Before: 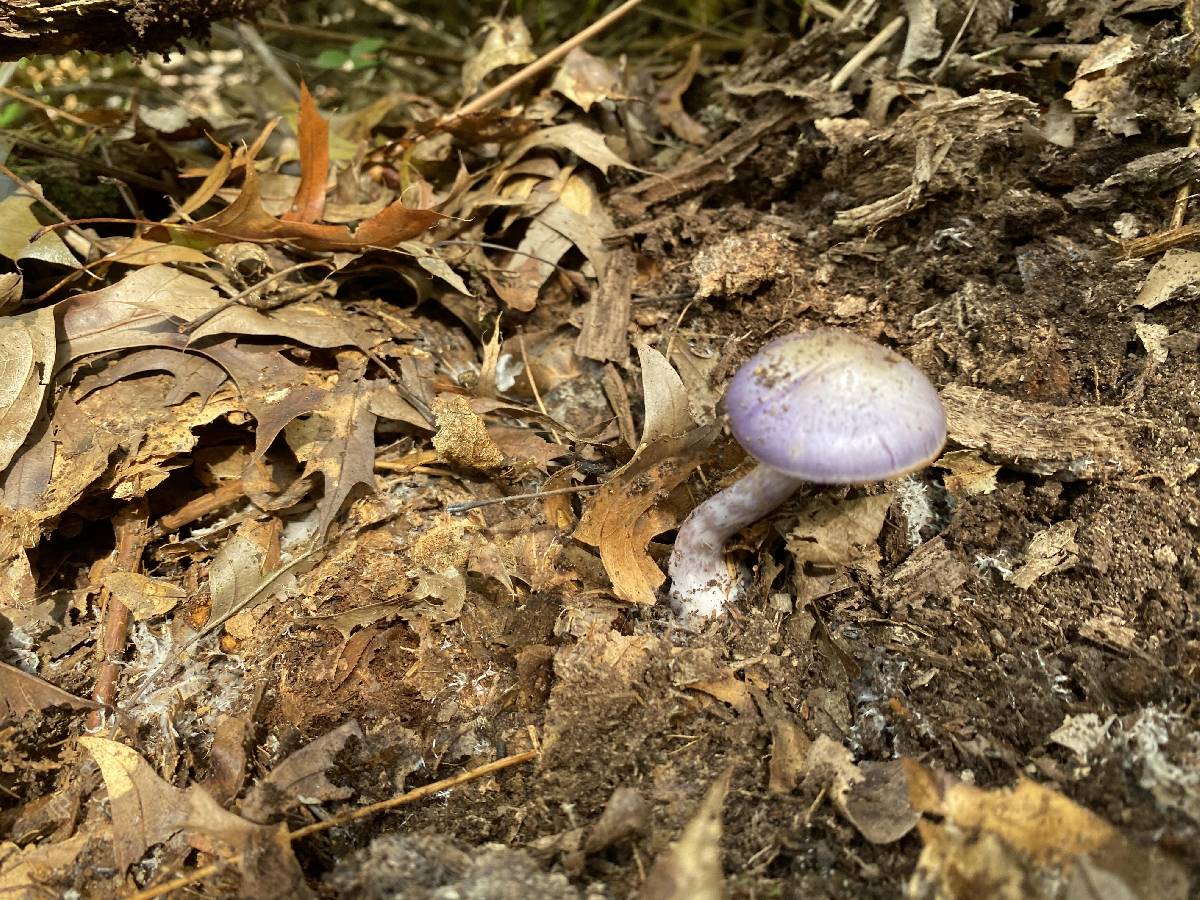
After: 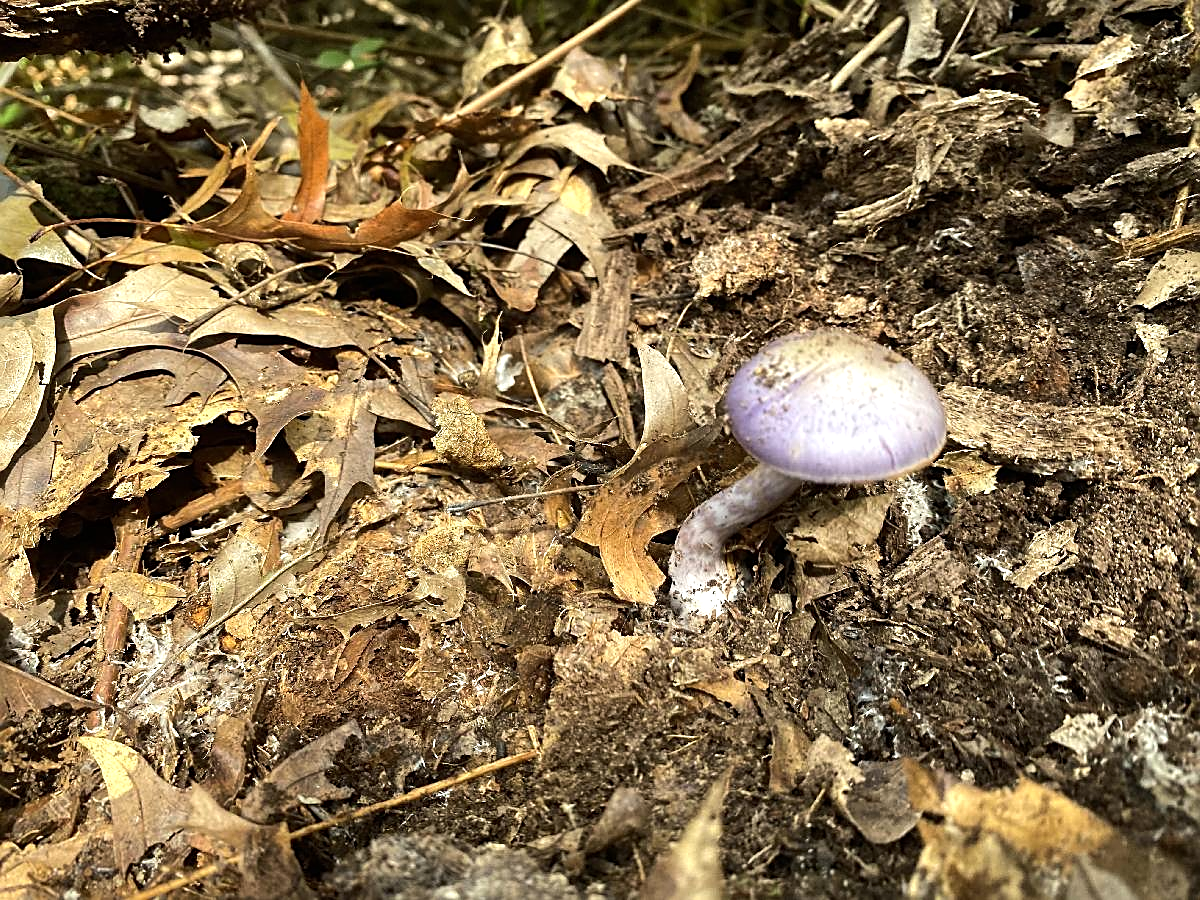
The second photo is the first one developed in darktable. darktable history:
sharpen: on, module defaults
tone equalizer: -8 EV -0.394 EV, -7 EV -0.41 EV, -6 EV -0.351 EV, -5 EV -0.249 EV, -3 EV 0.236 EV, -2 EV 0.345 EV, -1 EV 0.404 EV, +0 EV 0.444 EV, edges refinement/feathering 500, mask exposure compensation -1.57 EV, preserve details no
